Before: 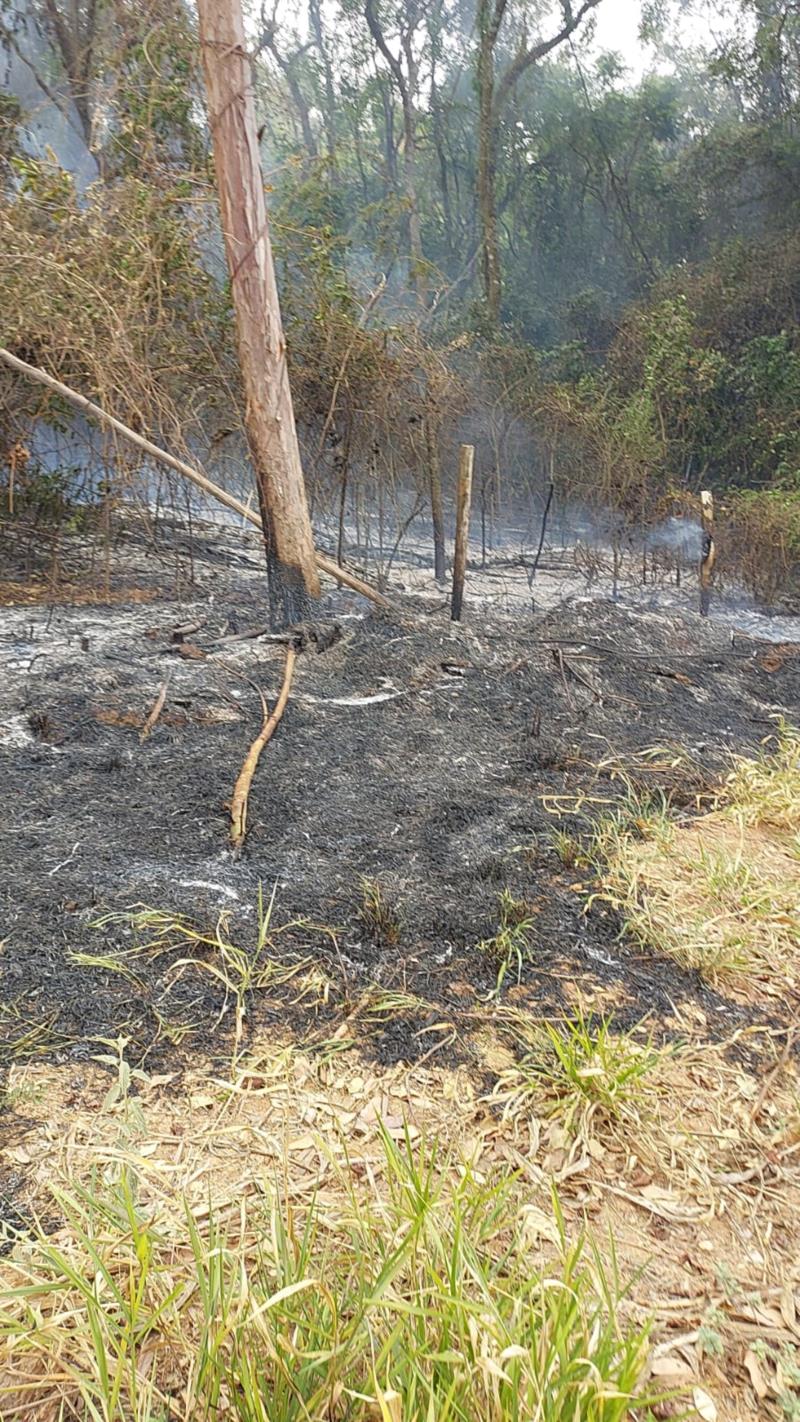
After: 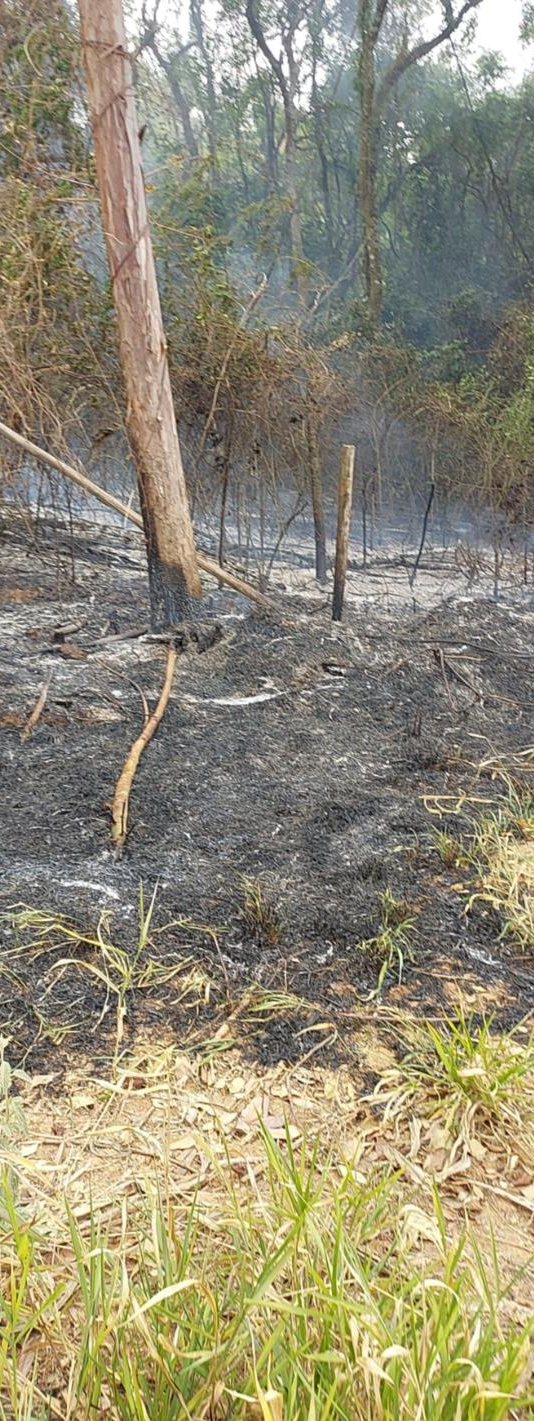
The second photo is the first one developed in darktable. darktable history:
crop and rotate: left 15.014%, right 18.204%
